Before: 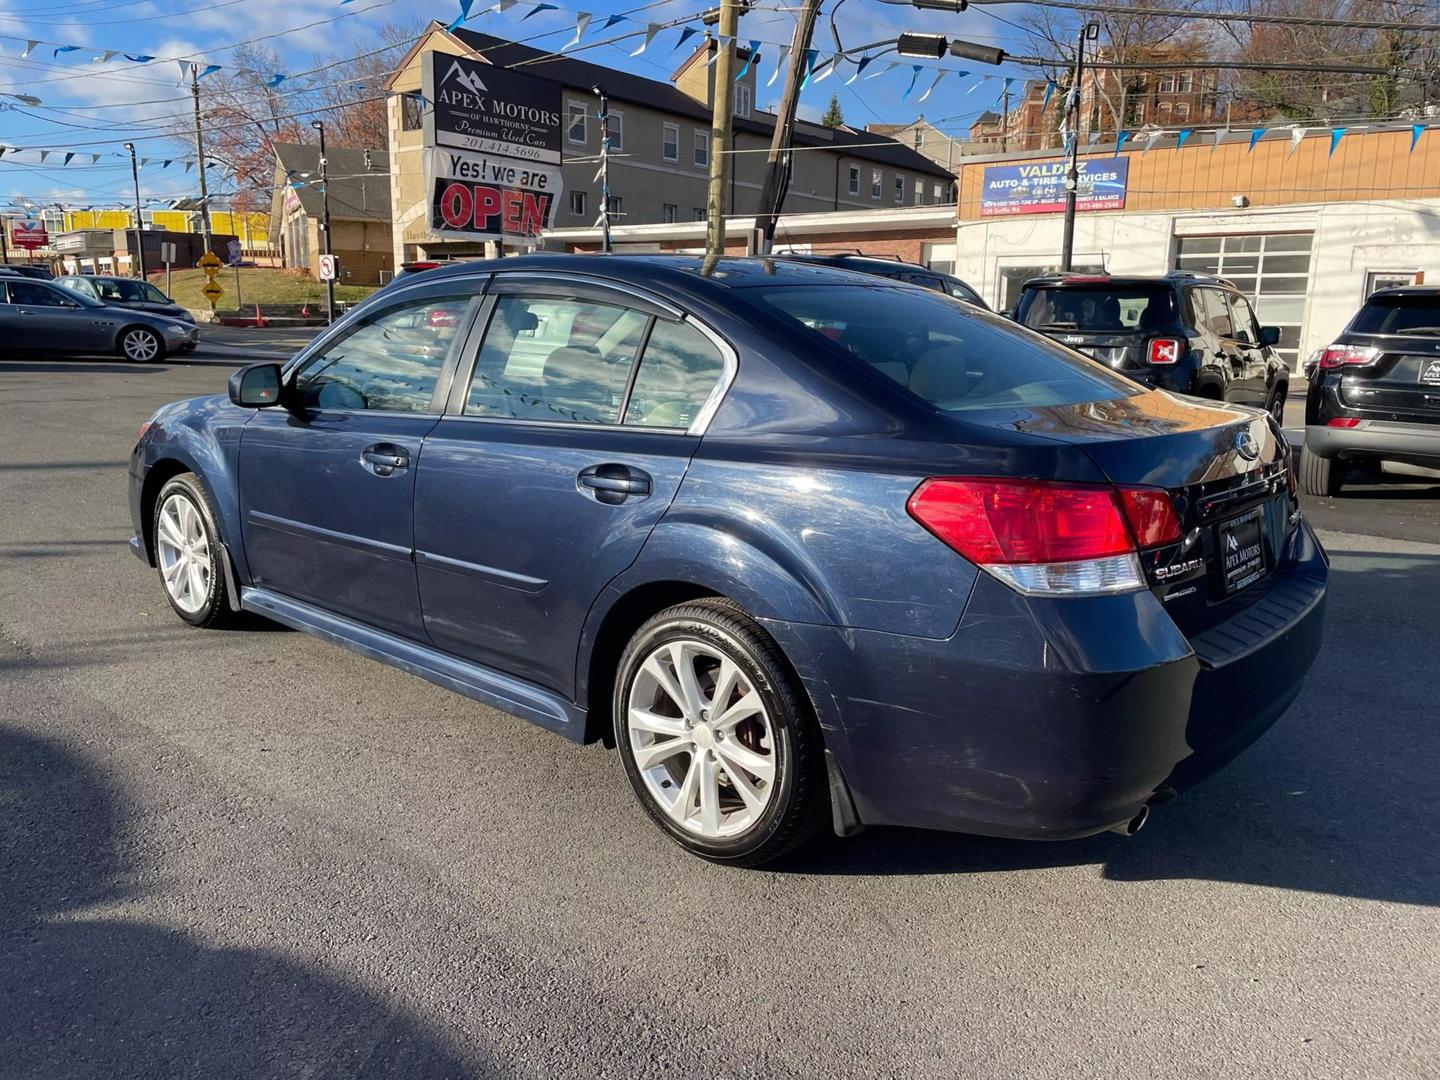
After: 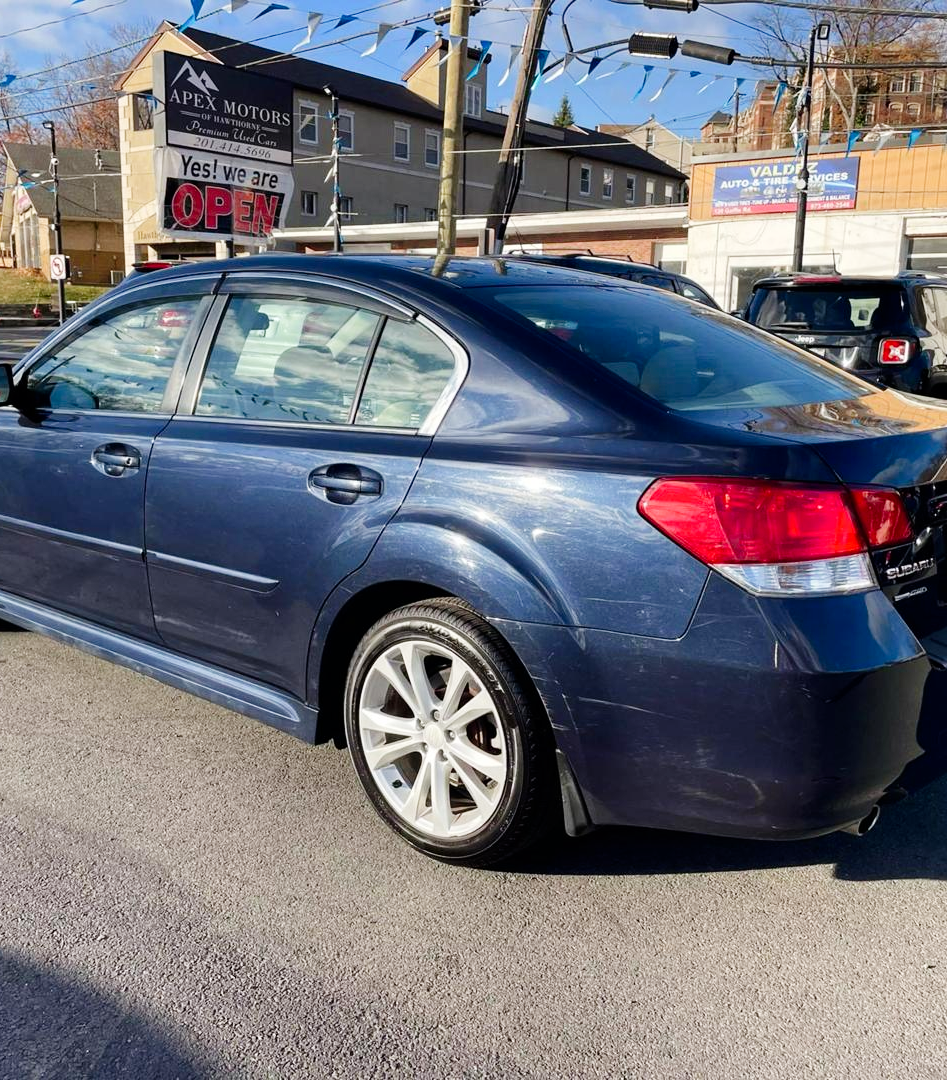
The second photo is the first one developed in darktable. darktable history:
crop and rotate: left 18.689%, right 15.525%
tone curve: curves: ch0 [(0, 0) (0.004, 0.001) (0.133, 0.112) (0.325, 0.362) (0.832, 0.893) (1, 1)], preserve colors none
